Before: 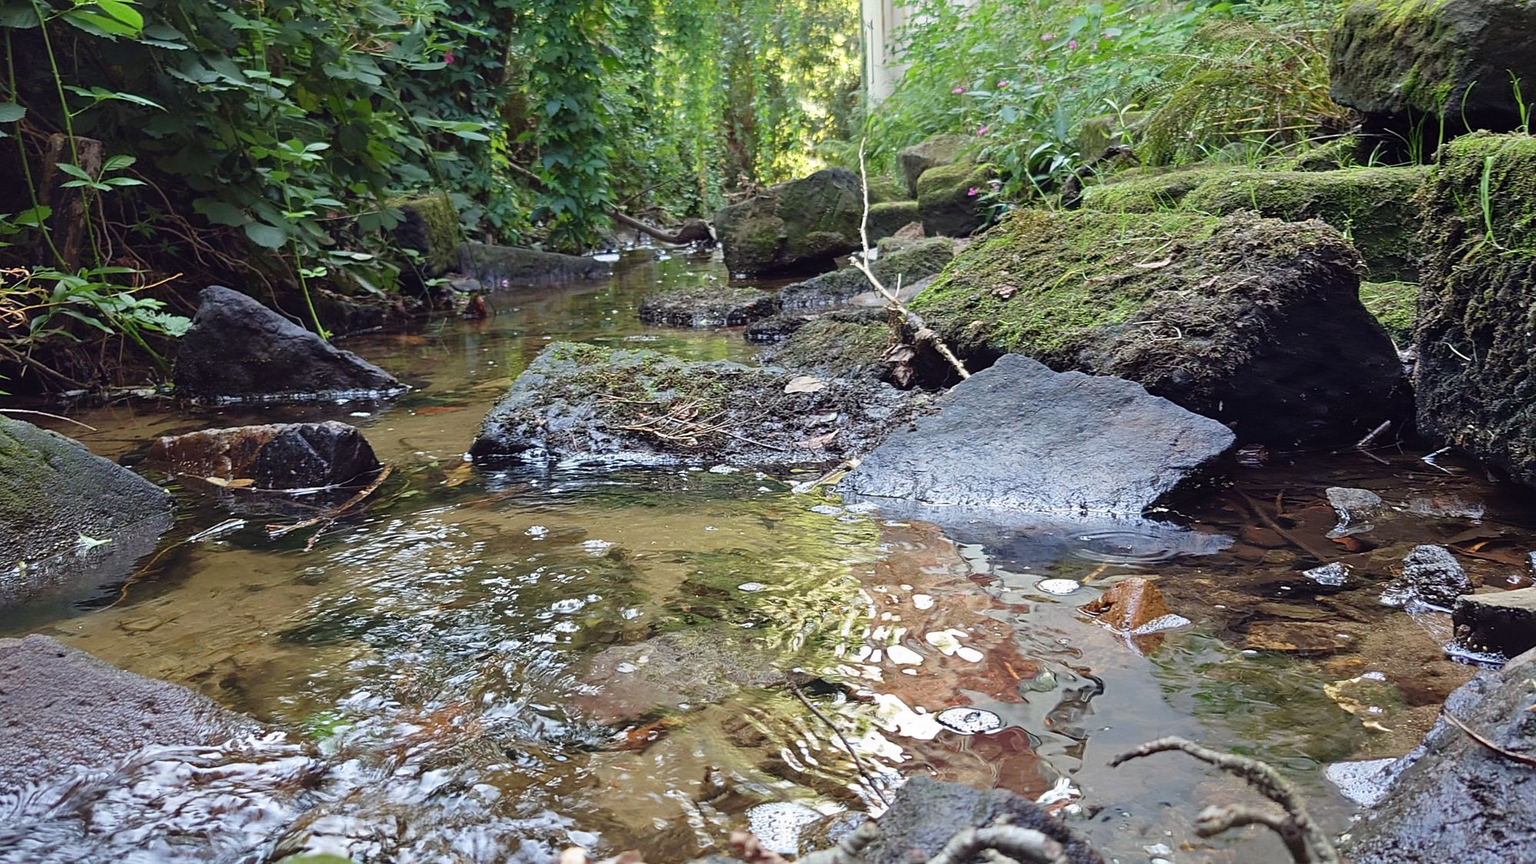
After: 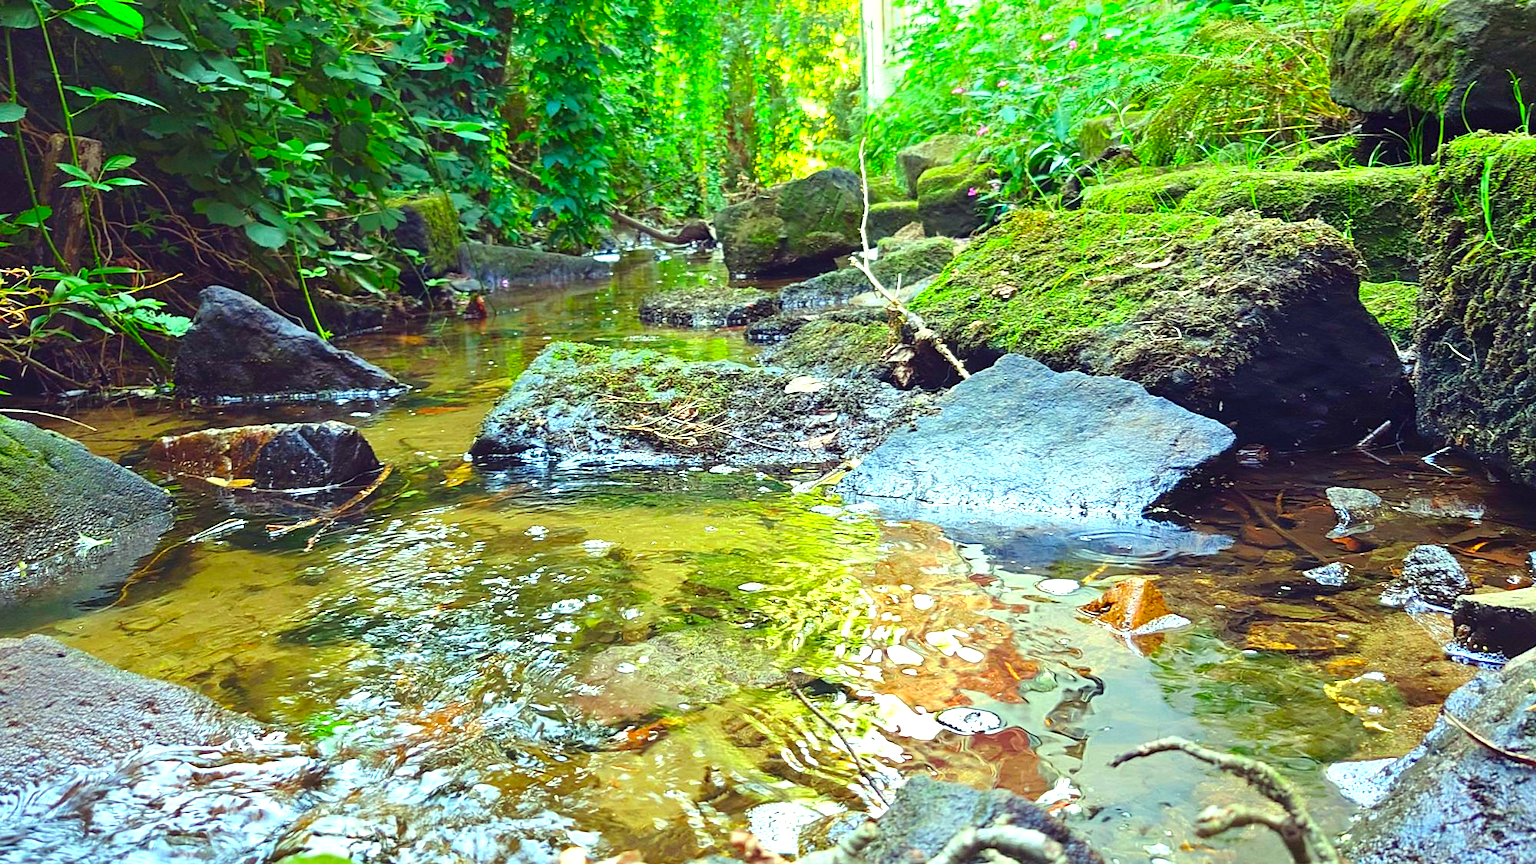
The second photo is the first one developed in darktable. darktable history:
color correction: highlights a* -10.77, highlights b* 9.8, saturation 1.72
exposure: black level correction 0, exposure 1 EV, compensate highlight preservation false
